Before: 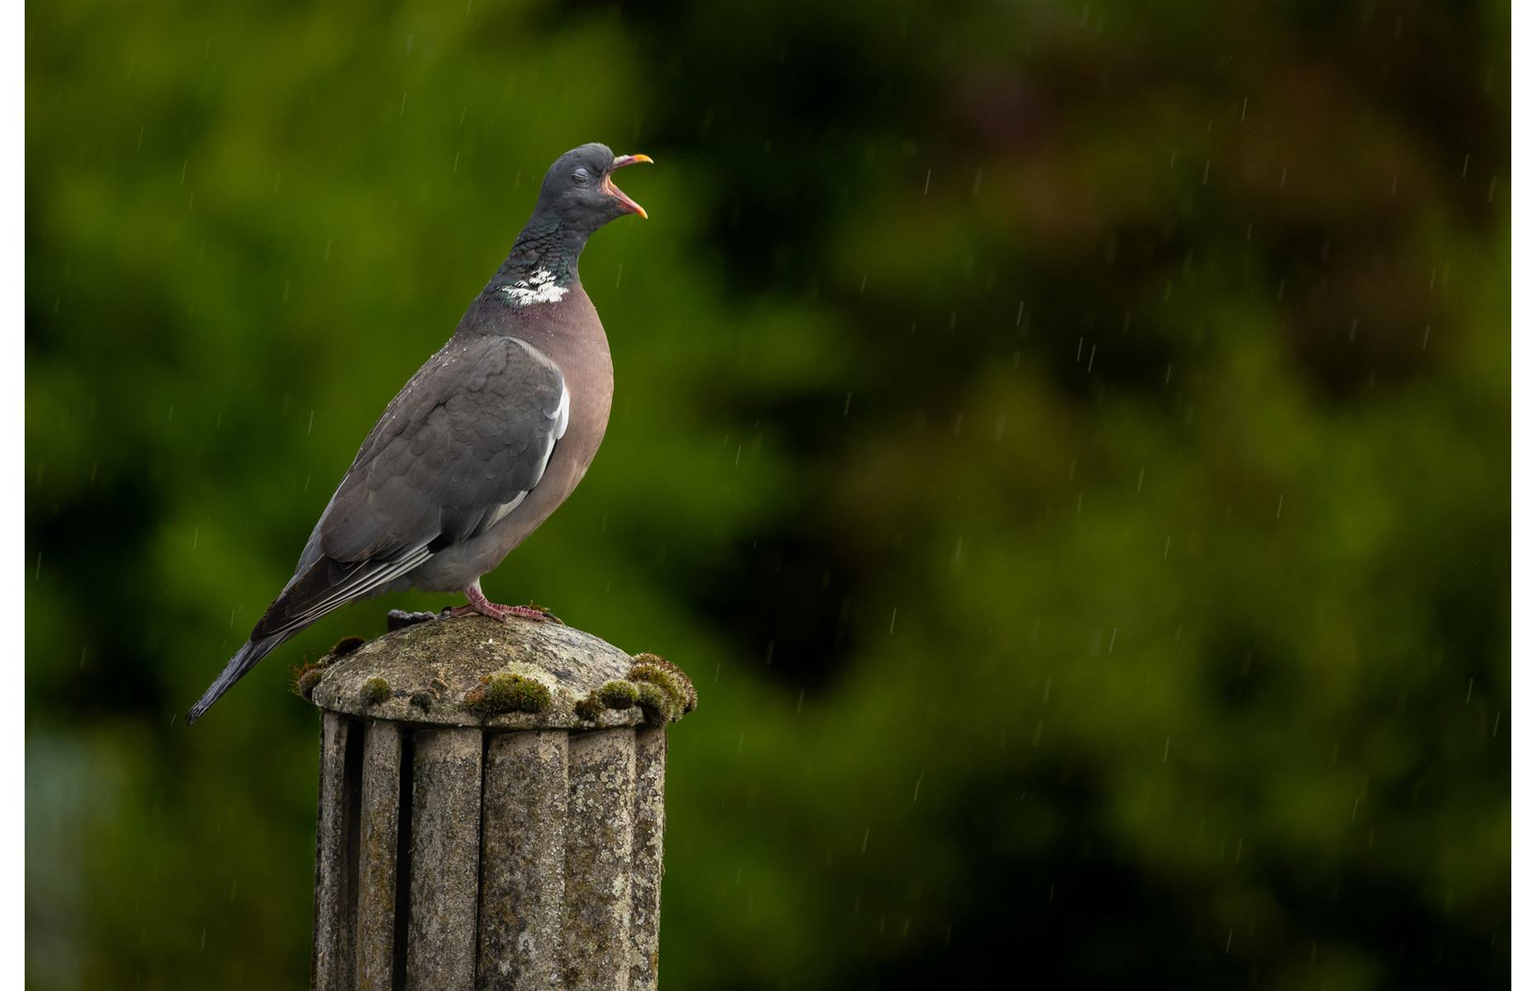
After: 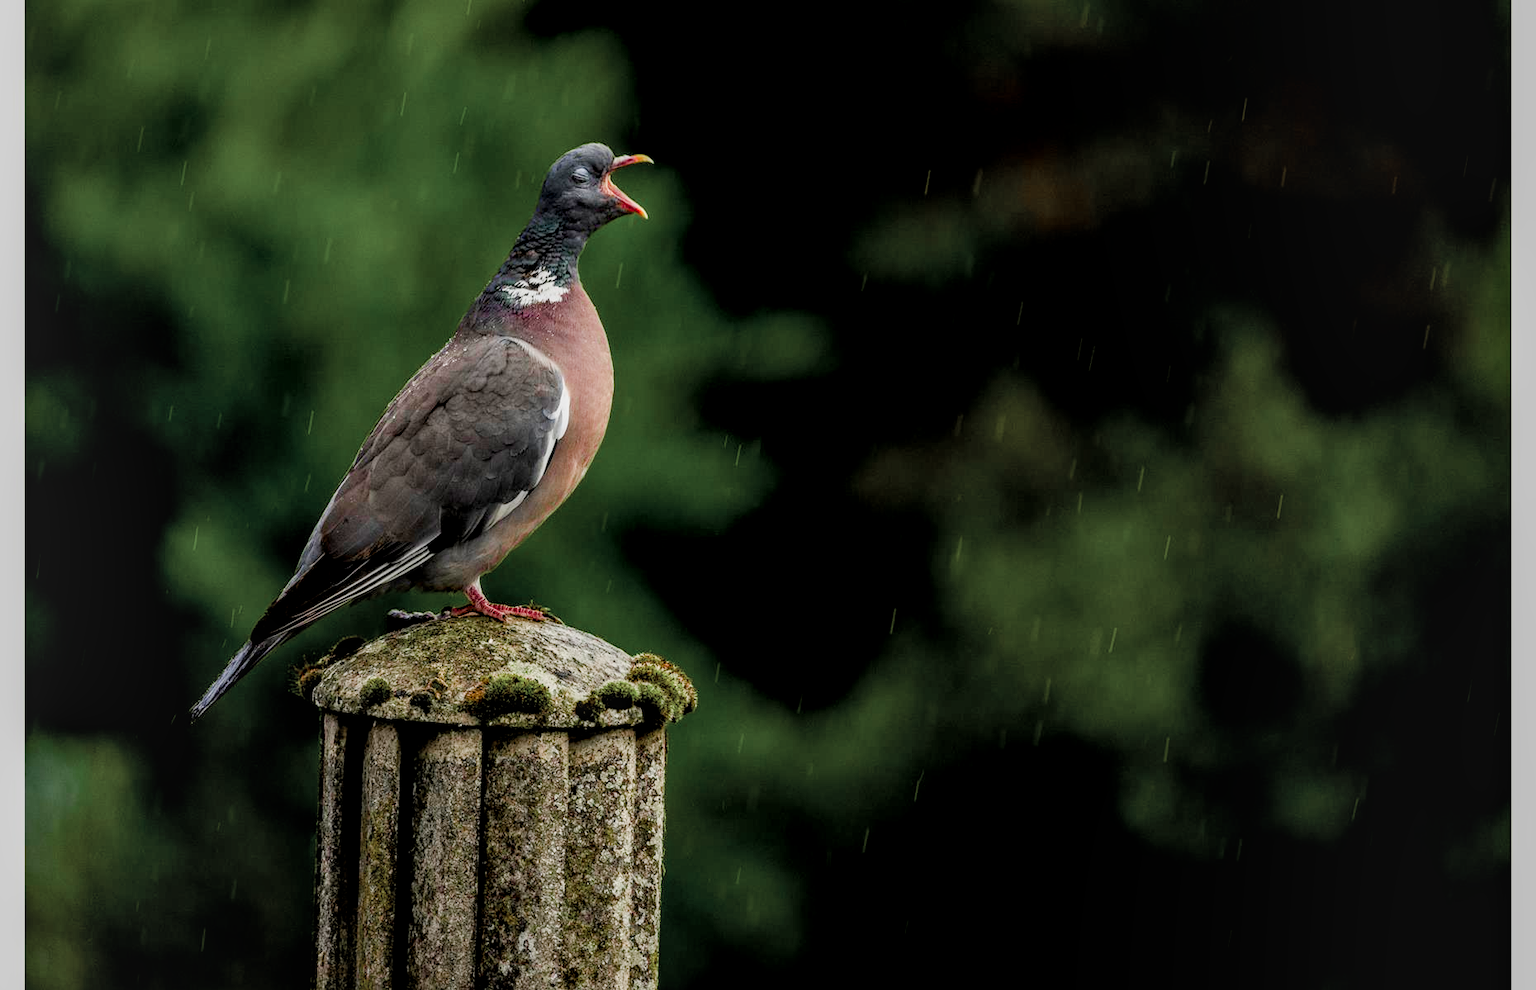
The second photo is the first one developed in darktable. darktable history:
local contrast: detail 130%
filmic rgb: black relative exposure -6.98 EV, white relative exposure 5.63 EV, hardness 2.86
exposure: exposure 0.207 EV, compensate highlight preservation false
color zones: curves: ch0 [(0, 0.466) (0.128, 0.466) (0.25, 0.5) (0.375, 0.456) (0.5, 0.5) (0.625, 0.5) (0.737, 0.652) (0.875, 0.5)]; ch1 [(0, 0.603) (0.125, 0.618) (0.261, 0.348) (0.372, 0.353) (0.497, 0.363) (0.611, 0.45) (0.731, 0.427) (0.875, 0.518) (0.998, 0.652)]; ch2 [(0, 0.559) (0.125, 0.451) (0.253, 0.564) (0.37, 0.578) (0.5, 0.466) (0.625, 0.471) (0.731, 0.471) (0.88, 0.485)]
color balance rgb: shadows lift › luminance -9.41%, highlights gain › luminance 17.6%, global offset › luminance -1.45%, perceptual saturation grading › highlights -17.77%, perceptual saturation grading › mid-tones 33.1%, perceptual saturation grading › shadows 50.52%, global vibrance 24.22%
